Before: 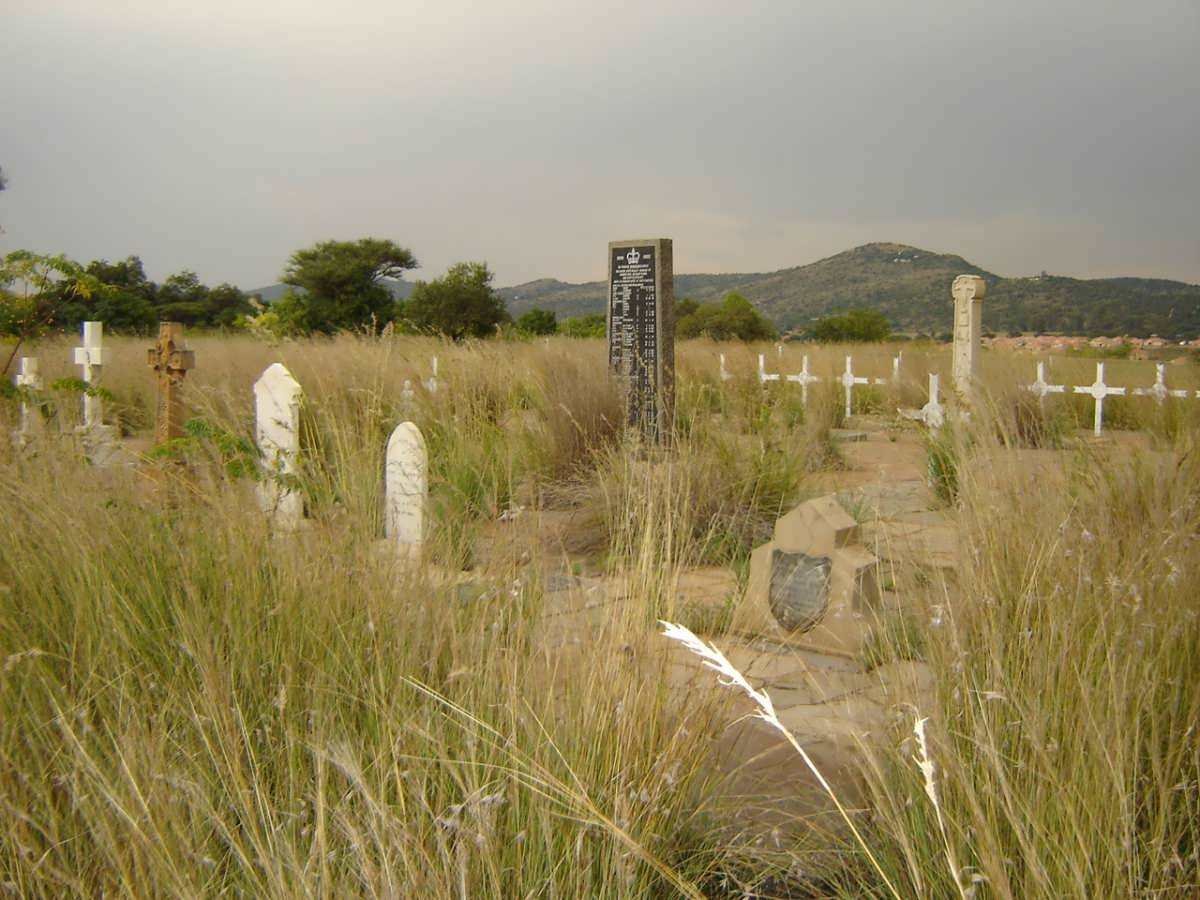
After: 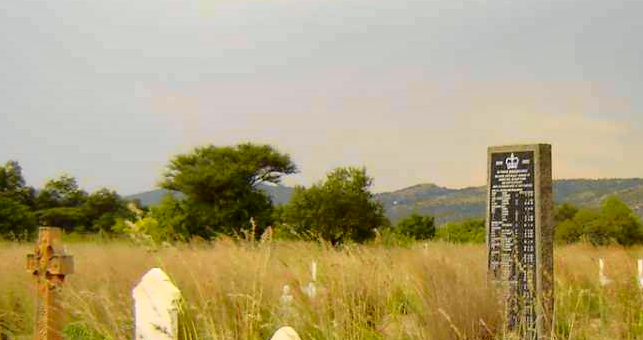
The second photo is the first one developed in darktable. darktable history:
crop: left 10.121%, top 10.631%, right 36.218%, bottom 51.526%
tone curve: curves: ch0 [(0, 0) (0.062, 0.023) (0.168, 0.142) (0.359, 0.44) (0.469, 0.544) (0.634, 0.722) (0.839, 0.909) (0.998, 0.978)]; ch1 [(0, 0) (0.437, 0.453) (0.472, 0.47) (0.502, 0.504) (0.527, 0.546) (0.568, 0.619) (0.608, 0.665) (0.669, 0.748) (0.859, 0.899) (1, 1)]; ch2 [(0, 0) (0.33, 0.301) (0.421, 0.443) (0.473, 0.498) (0.509, 0.5) (0.535, 0.564) (0.575, 0.625) (0.608, 0.676) (1, 1)], color space Lab, independent channels, preserve colors none
shadows and highlights: shadows 12, white point adjustment 1.2, soften with gaussian
